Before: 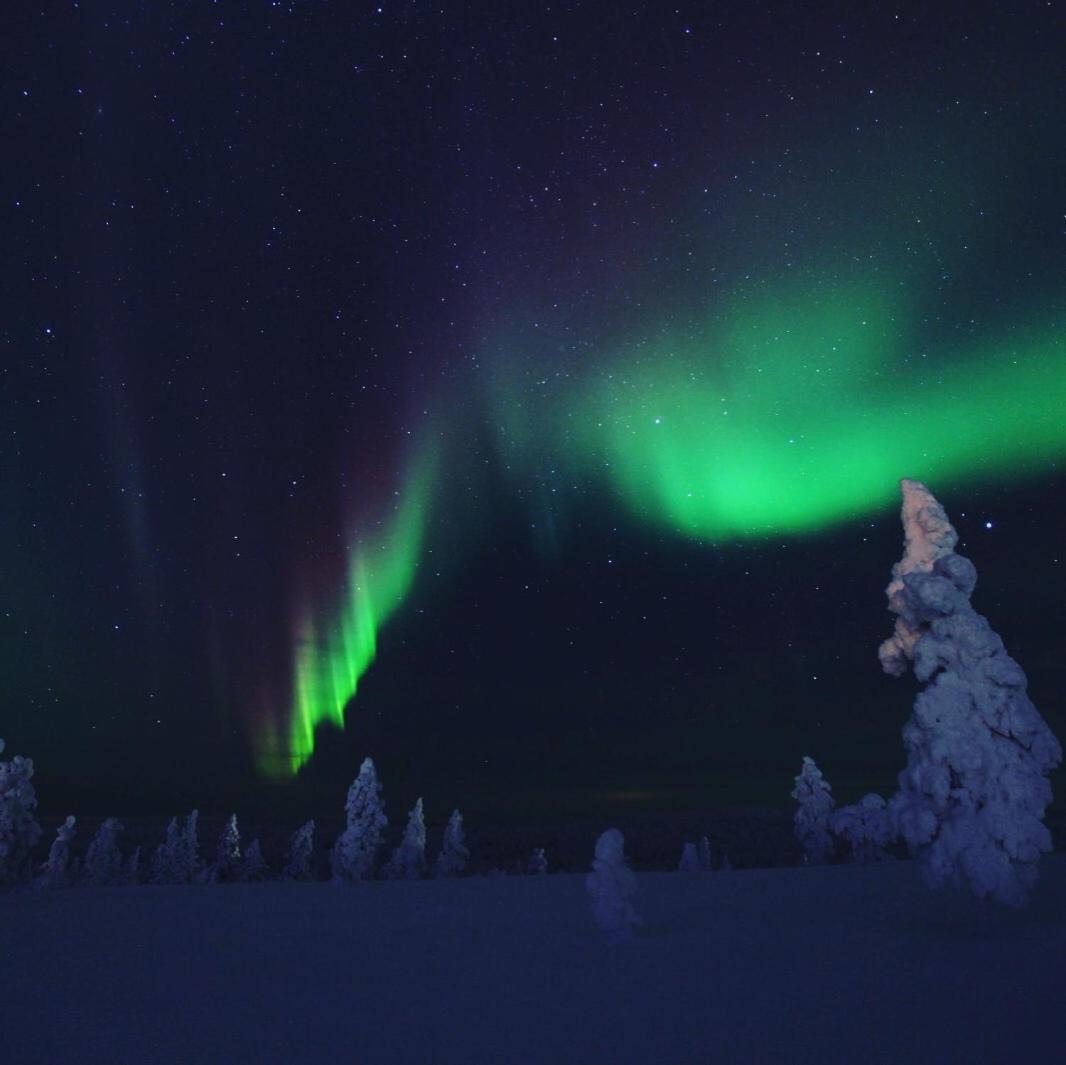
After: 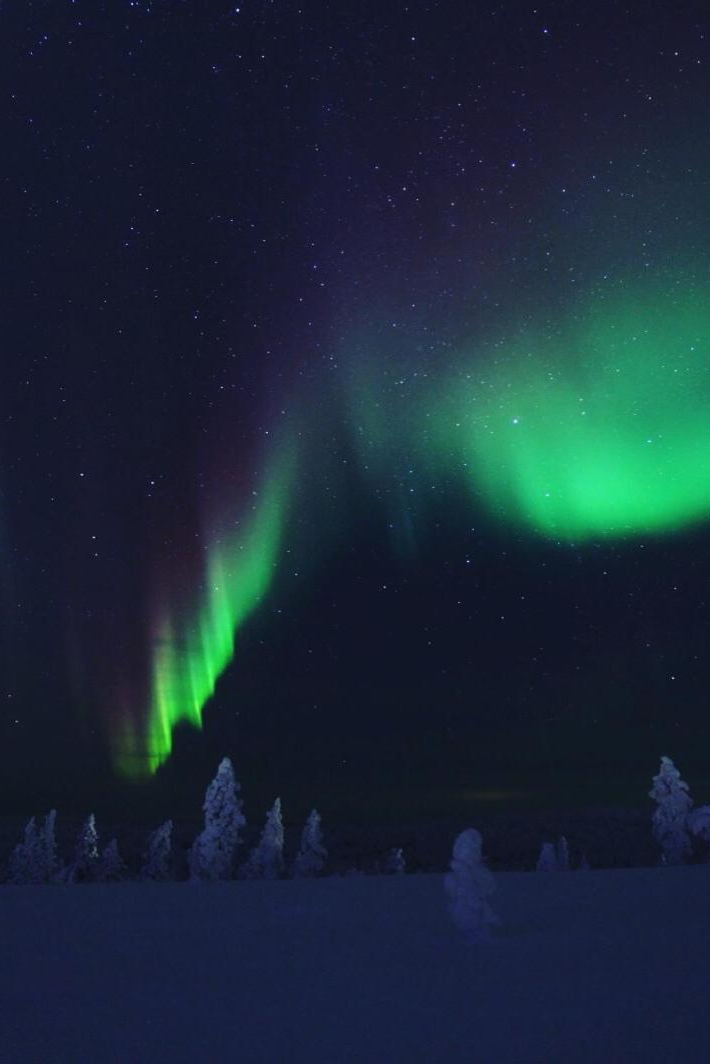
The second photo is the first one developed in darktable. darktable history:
crop and rotate: left 13.326%, right 20.039%
